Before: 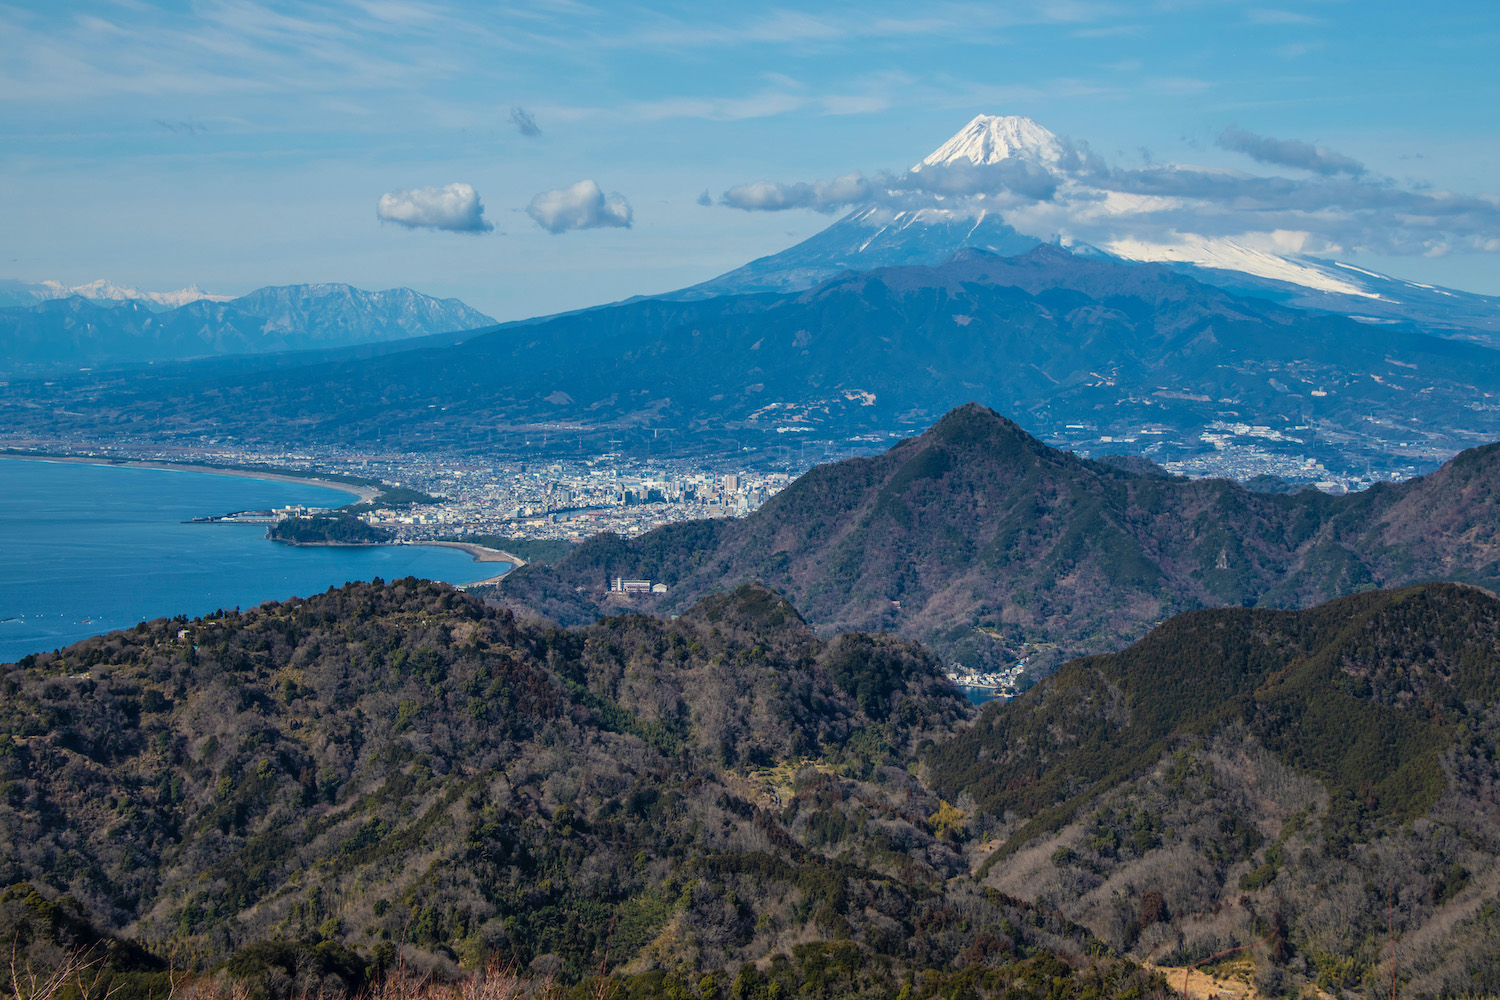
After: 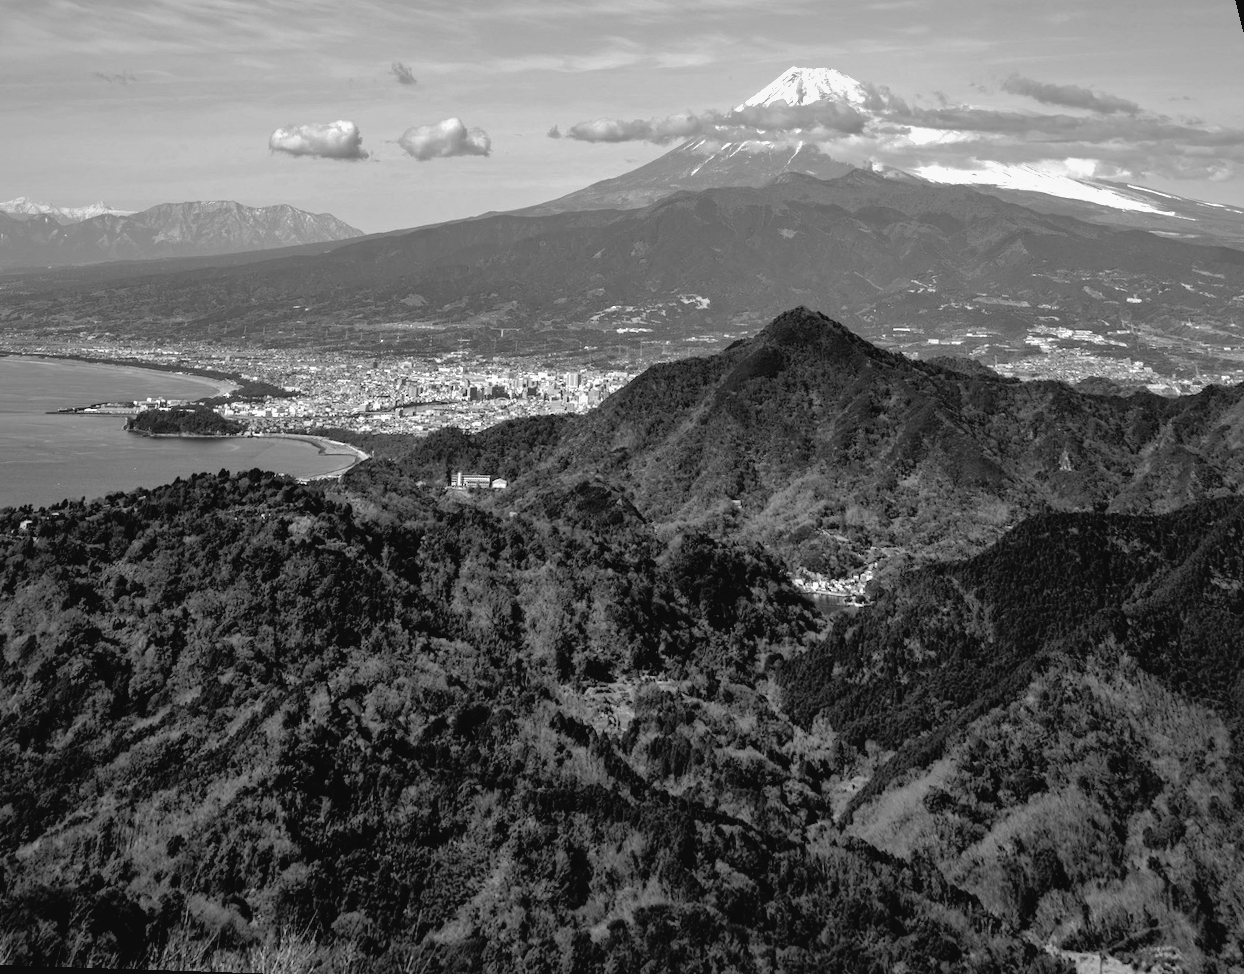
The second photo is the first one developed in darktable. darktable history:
monochrome: a 14.95, b -89.96
color balance rgb: shadows lift › chroma 2%, shadows lift › hue 185.64°, power › luminance 1.48%, highlights gain › chroma 3%, highlights gain › hue 54.51°, global offset › luminance -0.4%, perceptual saturation grading › highlights -18.47%, perceptual saturation grading › mid-tones 6.62%, perceptual saturation grading › shadows 28.22%, perceptual brilliance grading › highlights 15.68%, perceptual brilliance grading › shadows -14.29%, global vibrance 25.96%, contrast 6.45%
white balance: red 0.98, blue 1.61
tone curve: curves: ch0 [(0, 0.019) (0.11, 0.036) (0.259, 0.214) (0.378, 0.365) (0.499, 0.529) (1, 1)], color space Lab, linked channels, preserve colors none
shadows and highlights: on, module defaults
velvia: strength 15%
rotate and perspective: rotation 0.72°, lens shift (vertical) -0.352, lens shift (horizontal) -0.051, crop left 0.152, crop right 0.859, crop top 0.019, crop bottom 0.964
haze removal: compatibility mode true, adaptive false
